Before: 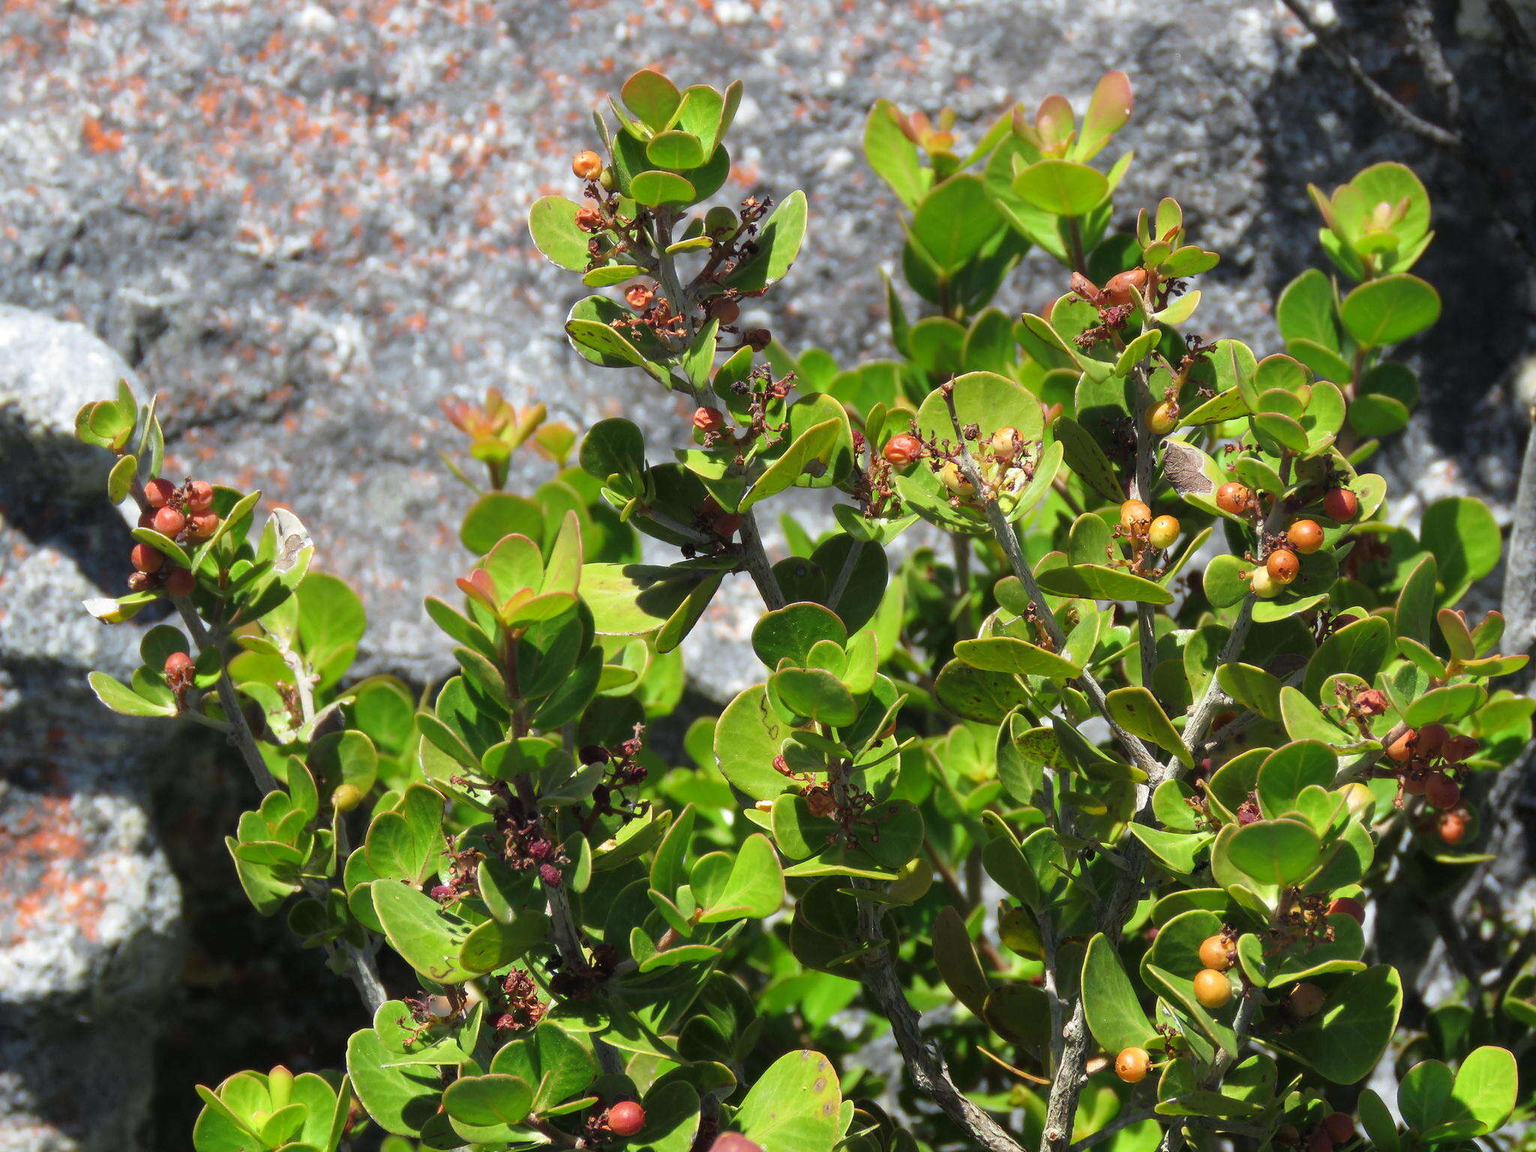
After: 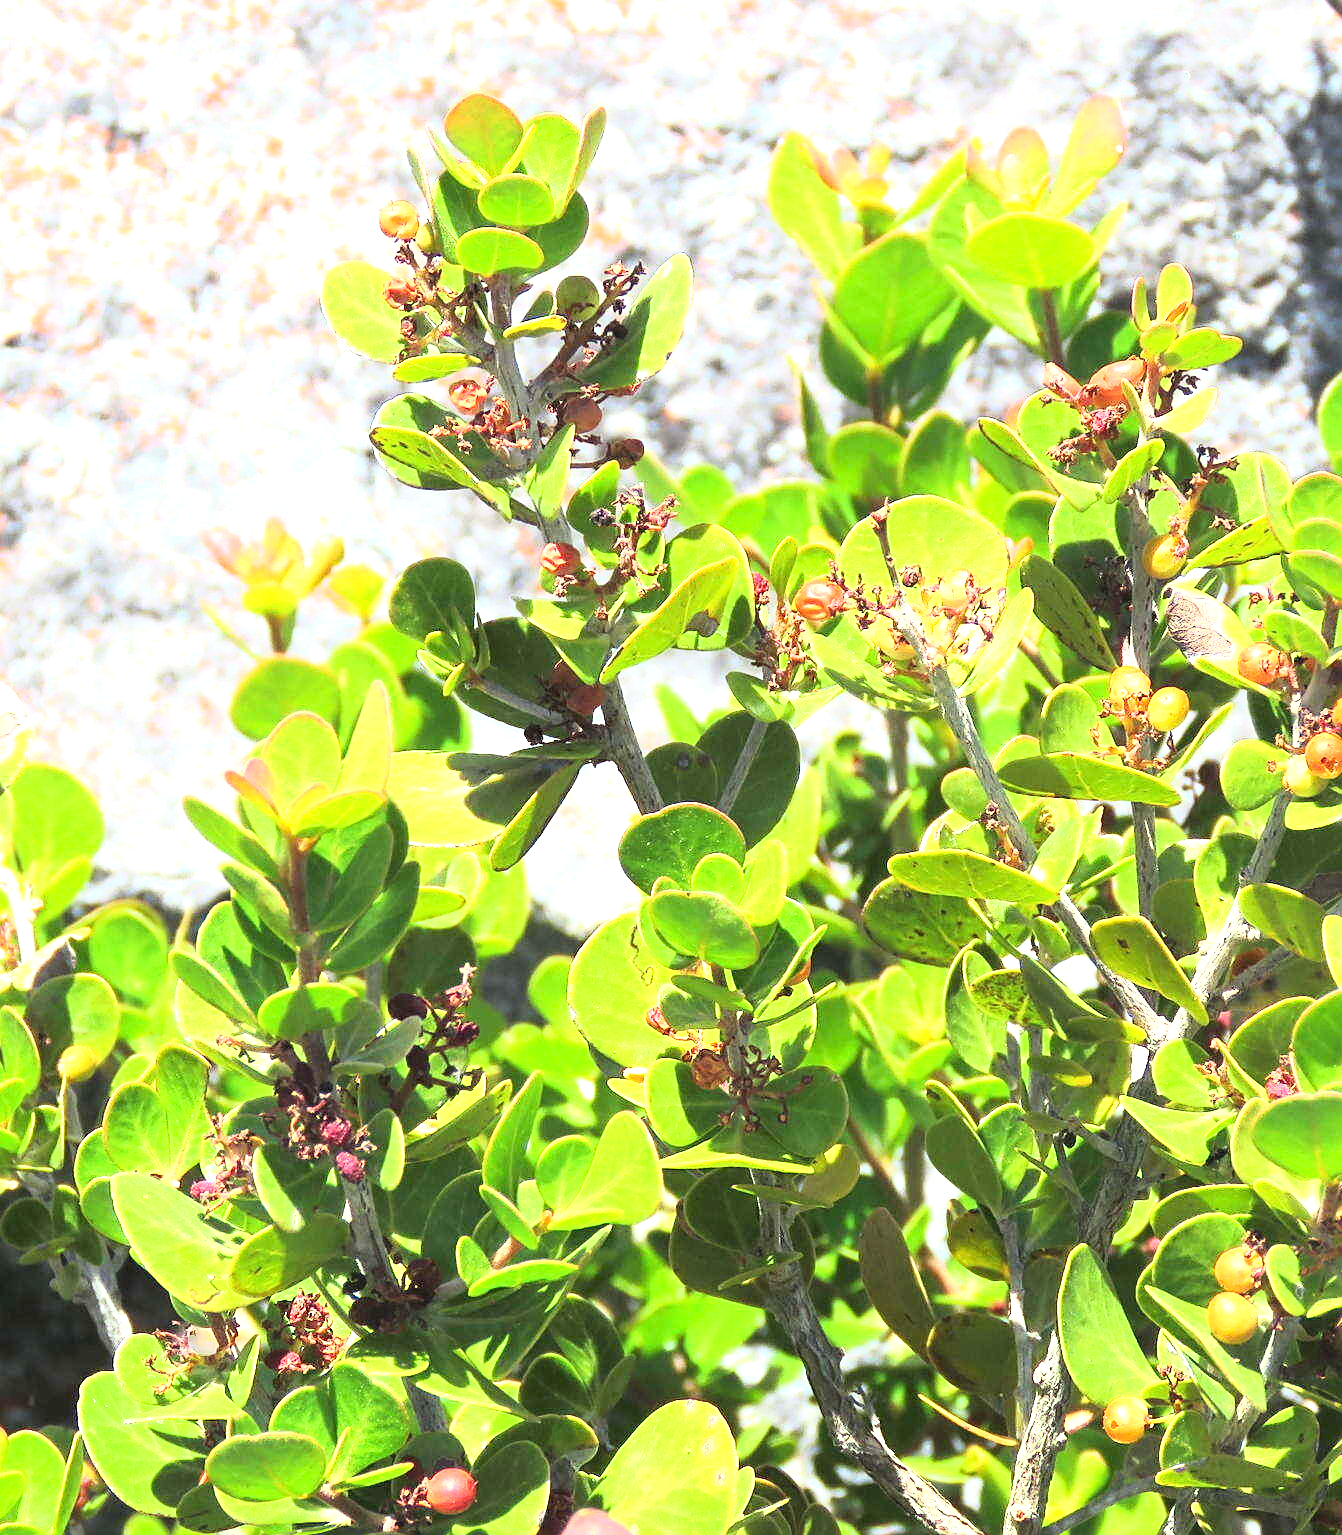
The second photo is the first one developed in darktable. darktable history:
exposure: black level correction 0, exposure 1.47 EV, compensate highlight preservation false
sharpen: on, module defaults
base curve: curves: ch0 [(0, 0) (0.579, 0.807) (1, 1)], exposure shift 0.01
crop and rotate: left 18.771%, right 15.691%
